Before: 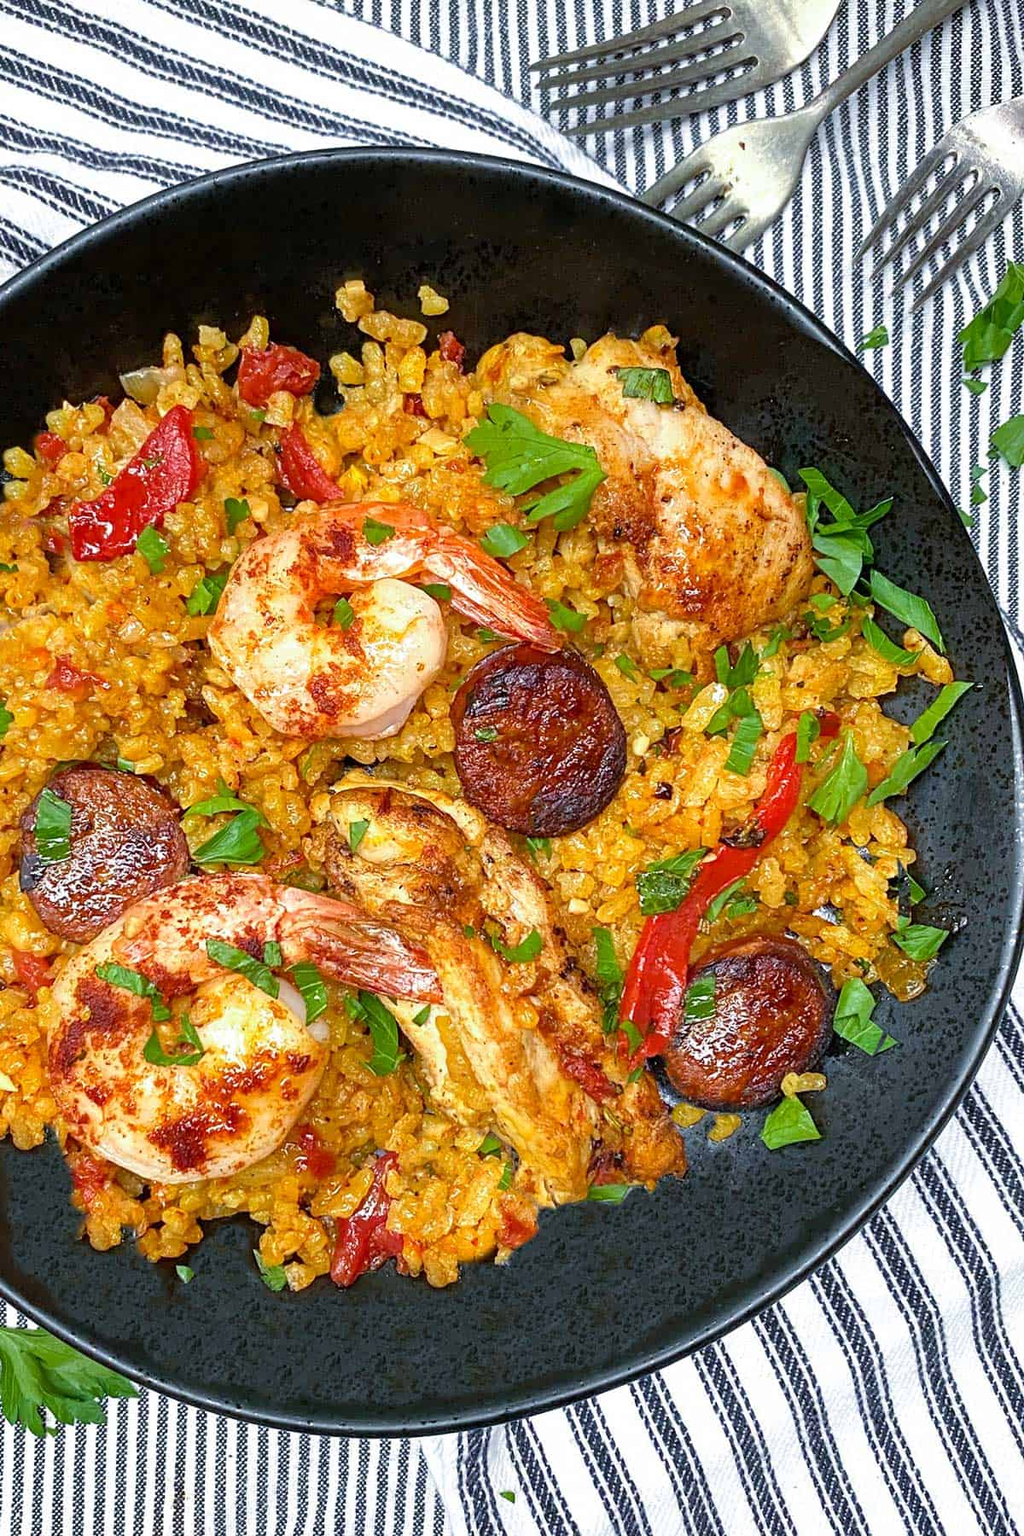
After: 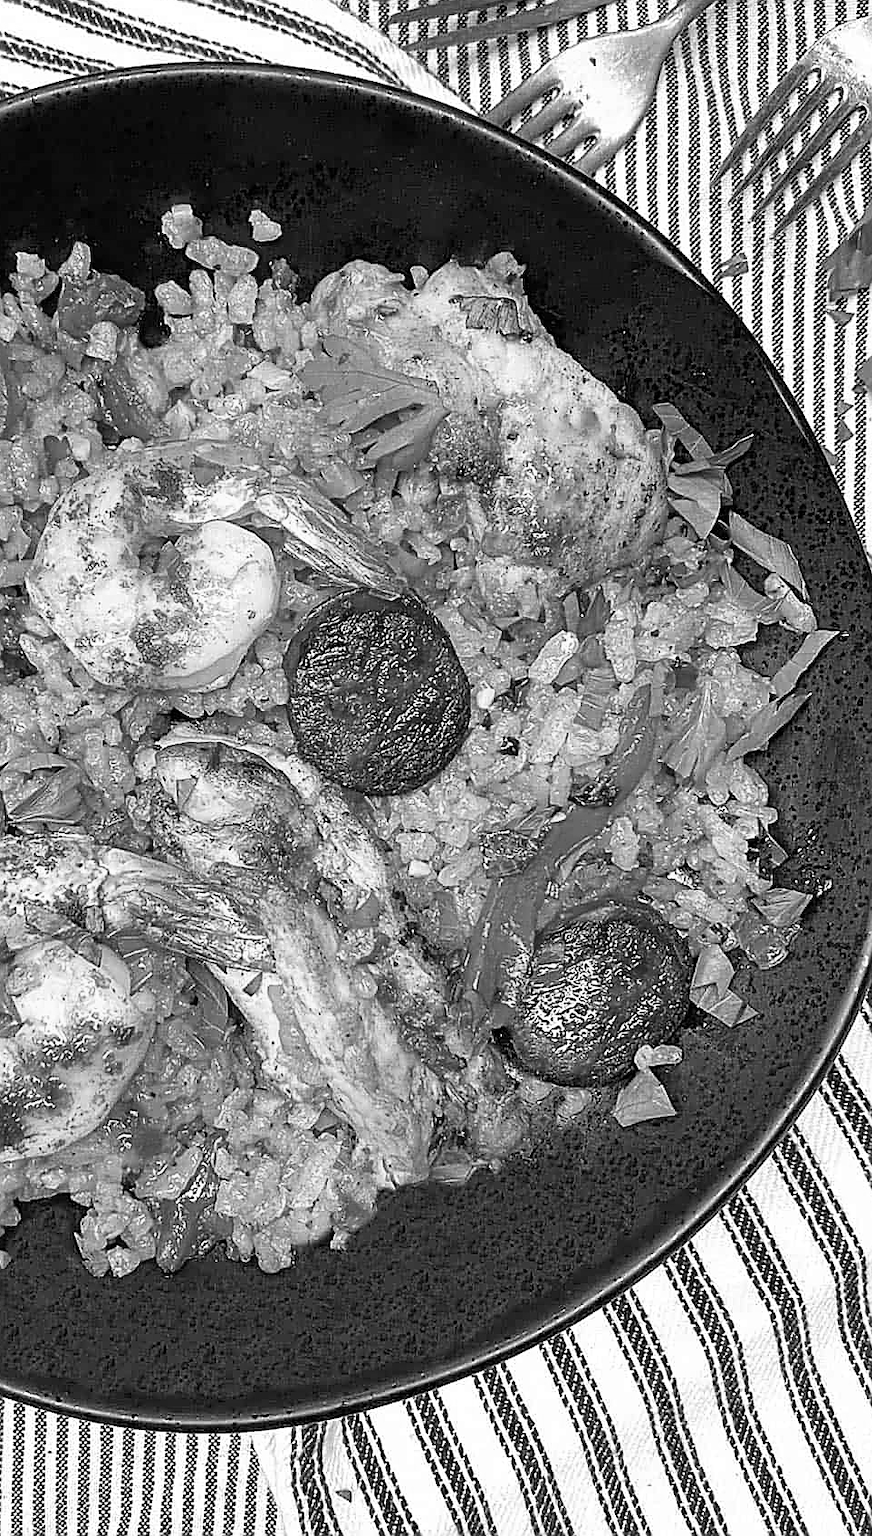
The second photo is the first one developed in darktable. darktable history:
monochrome: on, module defaults
velvia: strength 36.57%
crop and rotate: left 17.959%, top 5.771%, right 1.742%
sharpen: radius 1.4, amount 1.25, threshold 0.7
